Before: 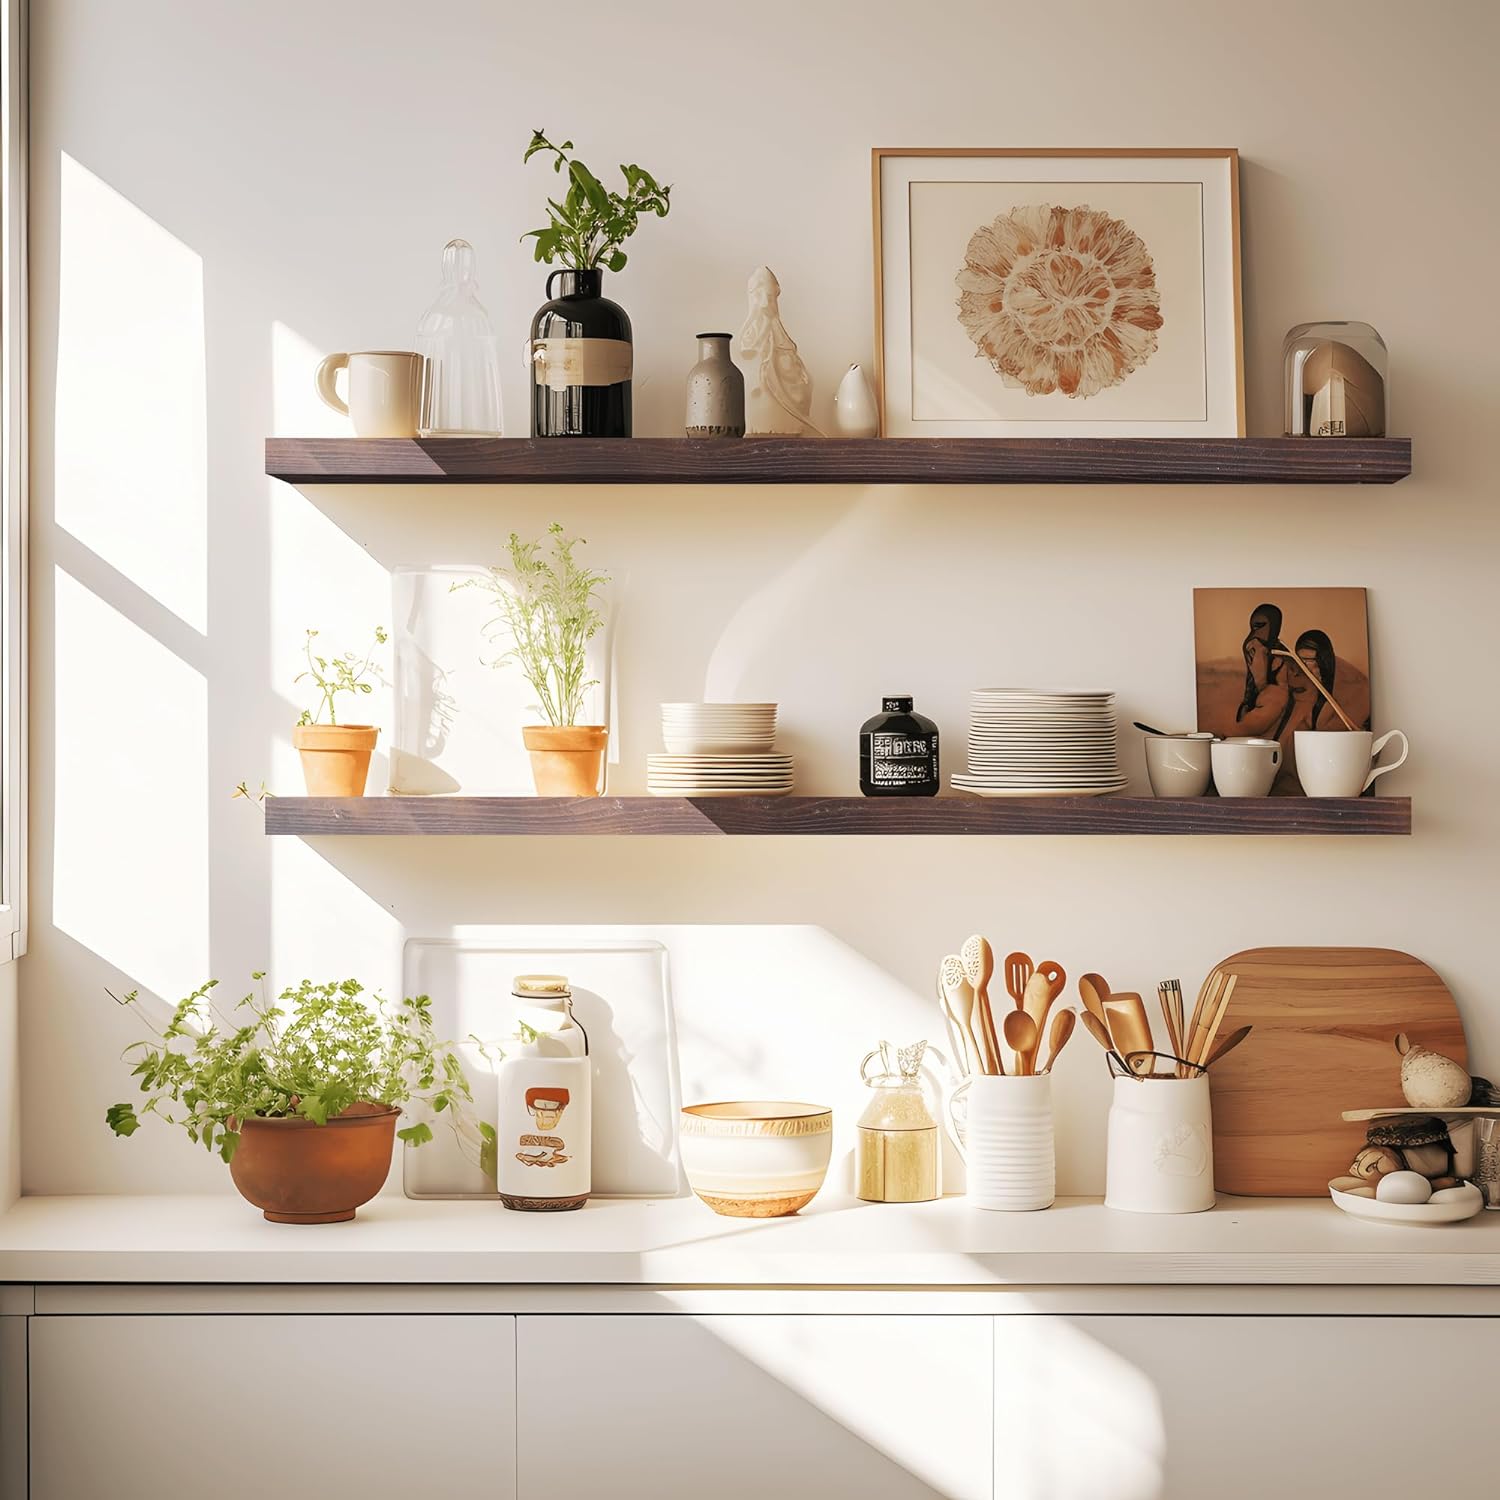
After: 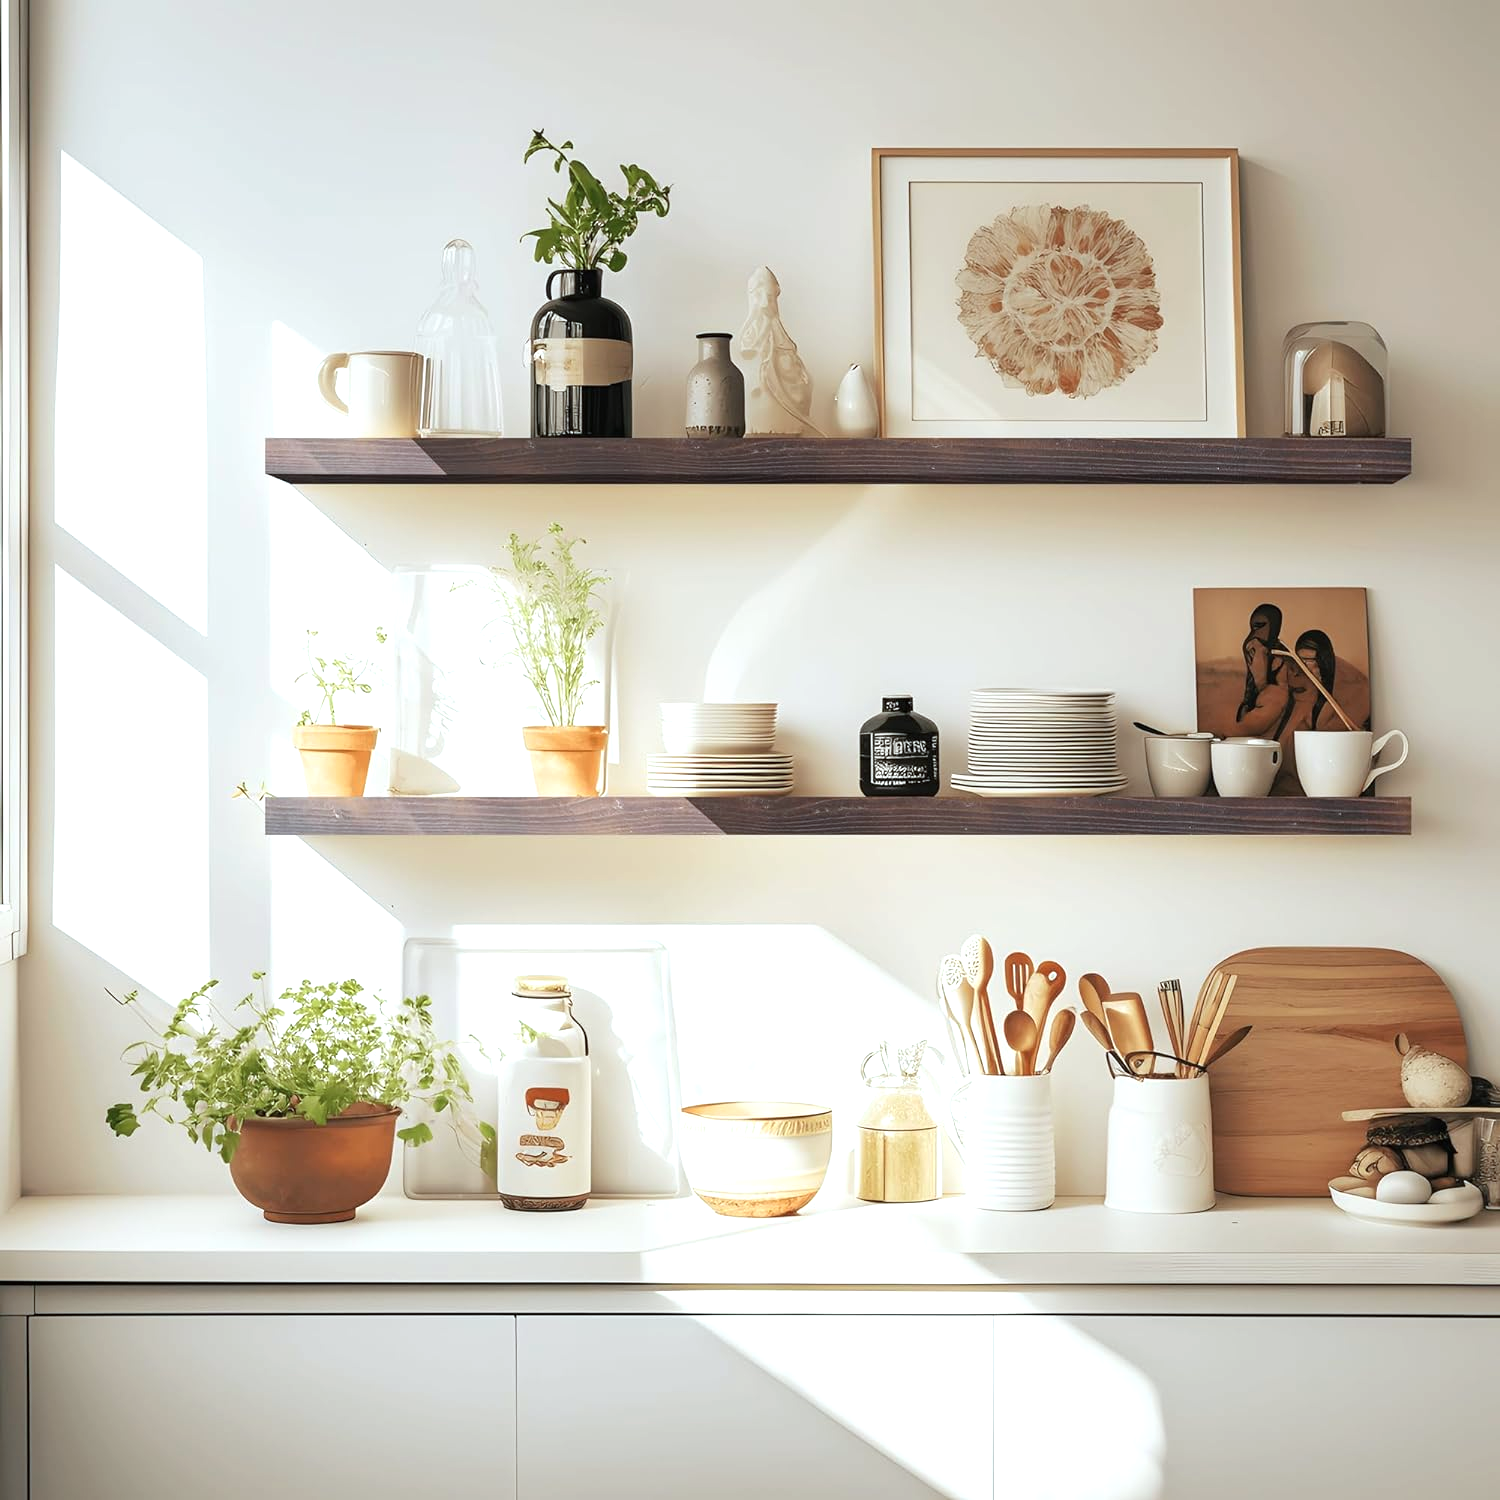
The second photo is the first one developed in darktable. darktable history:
shadows and highlights: radius 110.86, shadows 51.09, white point adjustment 9.16, highlights -4.17, highlights color adjustment 32.2%, soften with gaussian
color calibration: illuminant Planckian (black body), adaptation linear Bradford (ICC v4), x 0.361, y 0.366, temperature 4511.61 K, saturation algorithm version 1 (2020)
